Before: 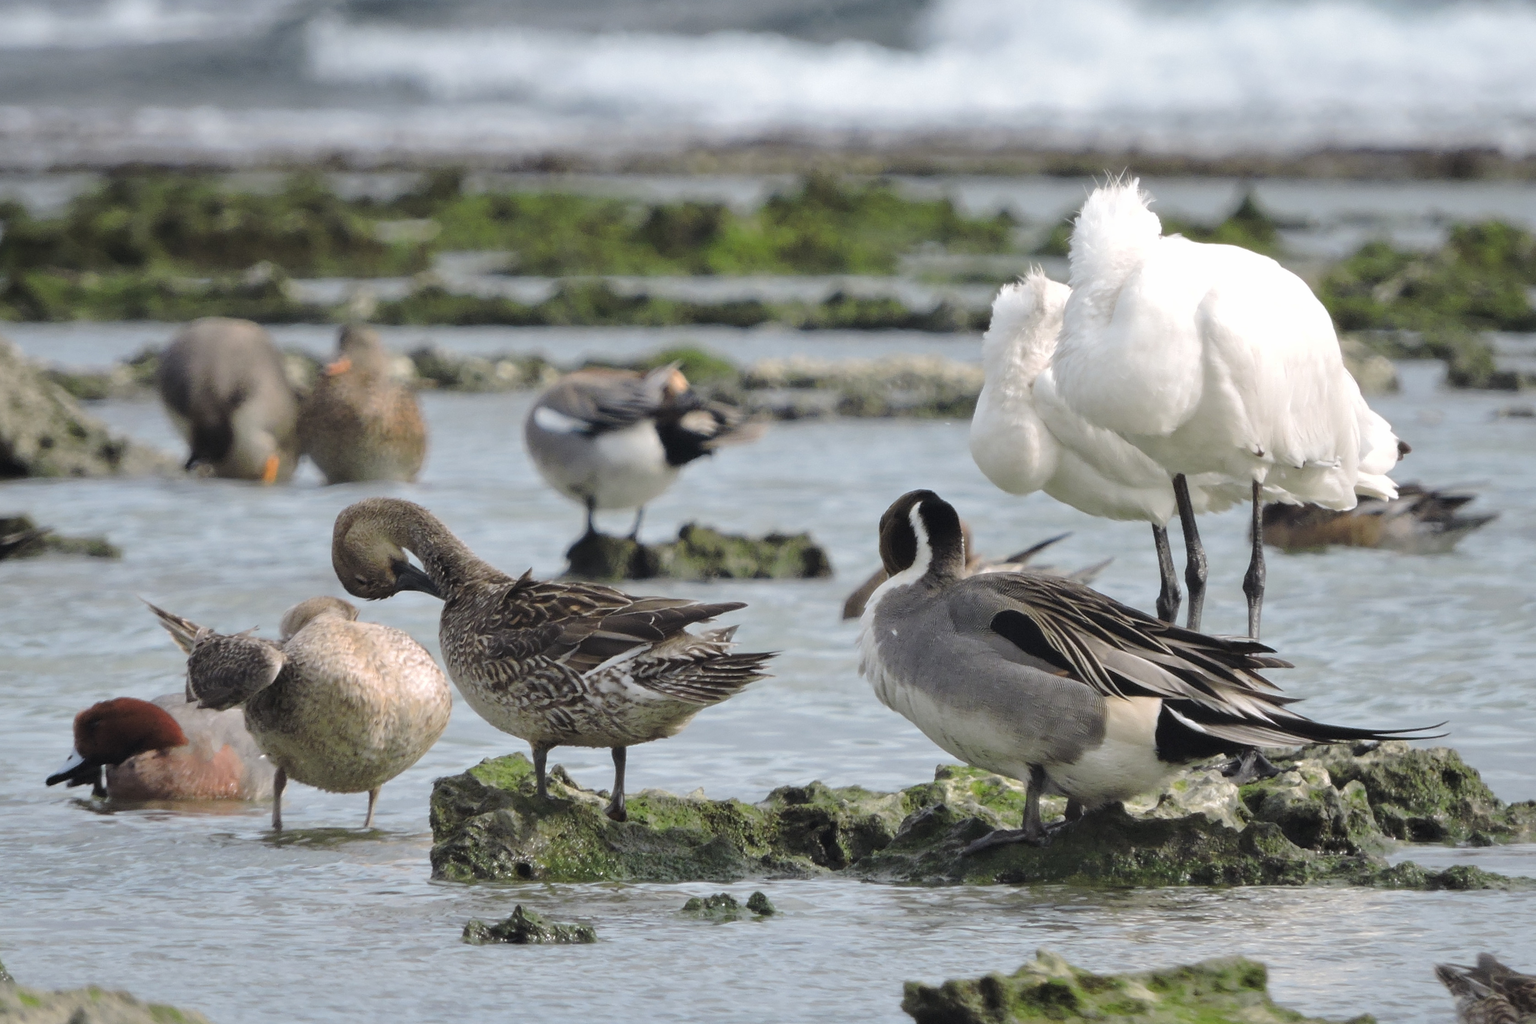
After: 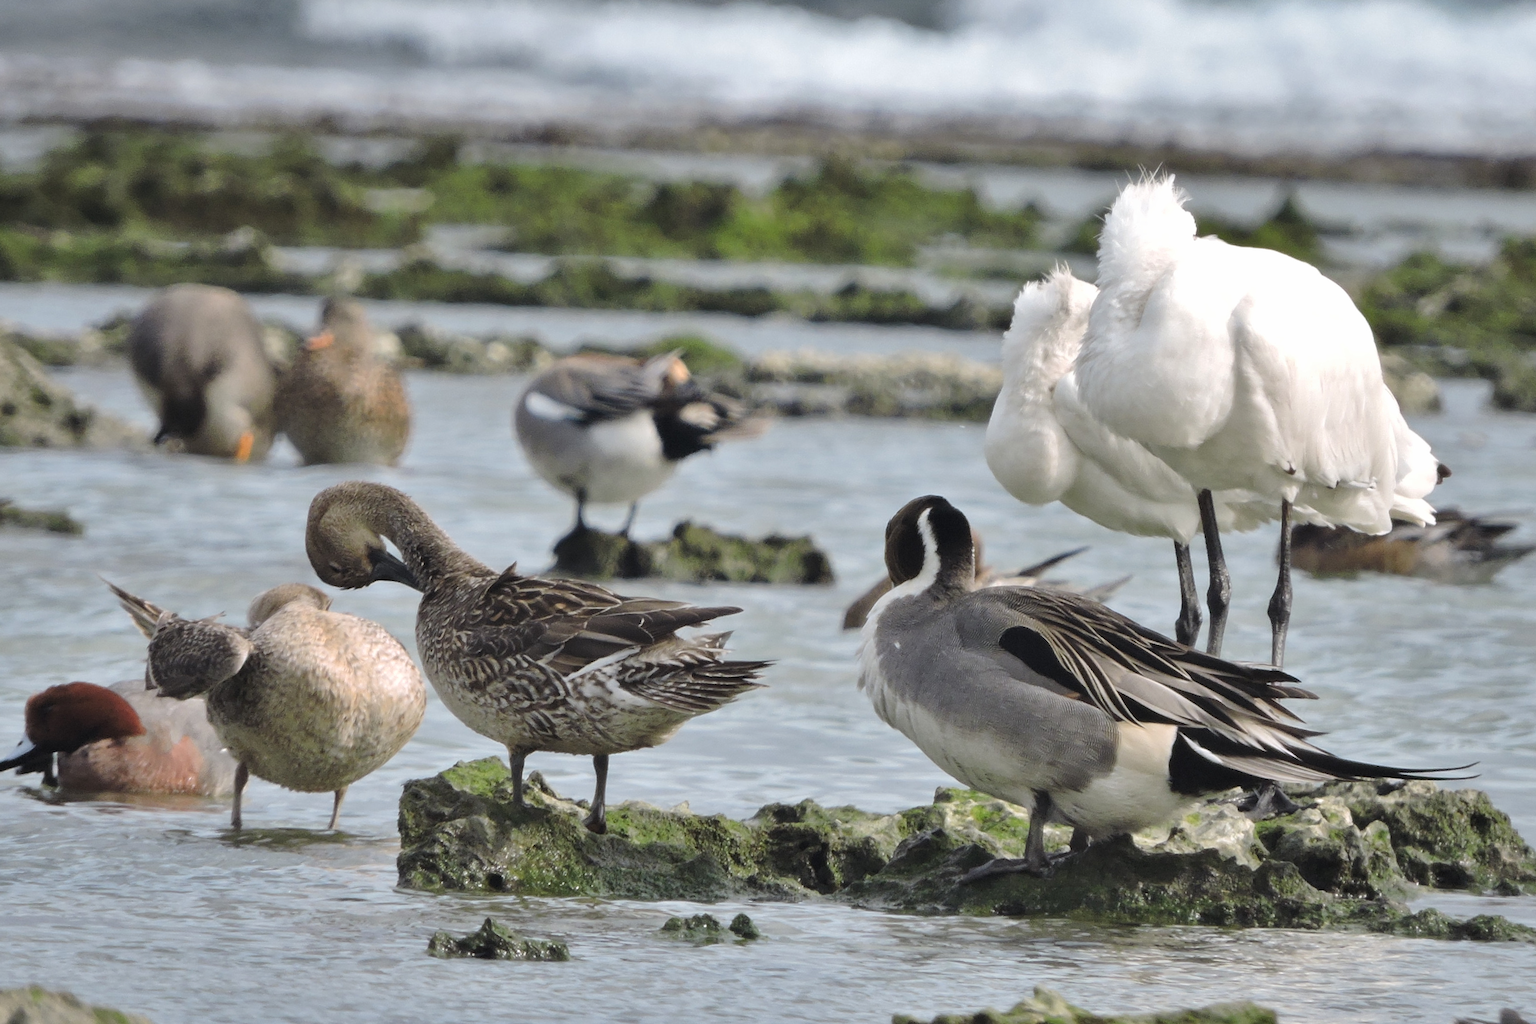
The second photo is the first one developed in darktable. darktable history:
crop and rotate: angle -2.25°
shadows and highlights: low approximation 0.01, soften with gaussian
contrast brightness saturation: contrast 0.098, brightness 0.022, saturation 0.022
